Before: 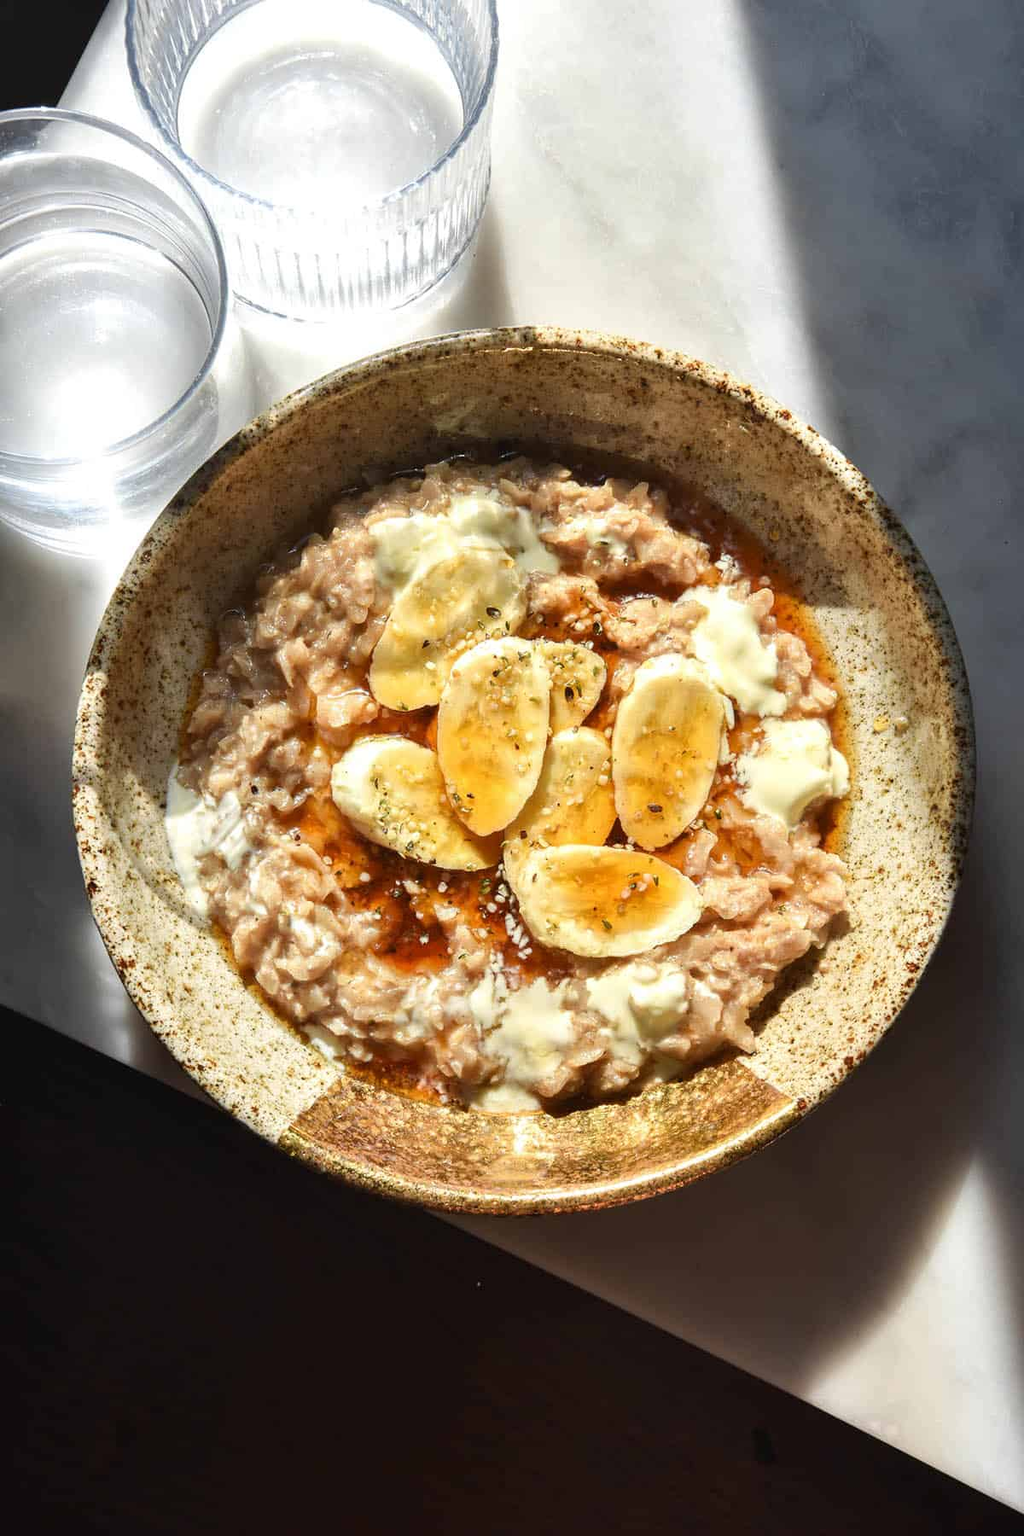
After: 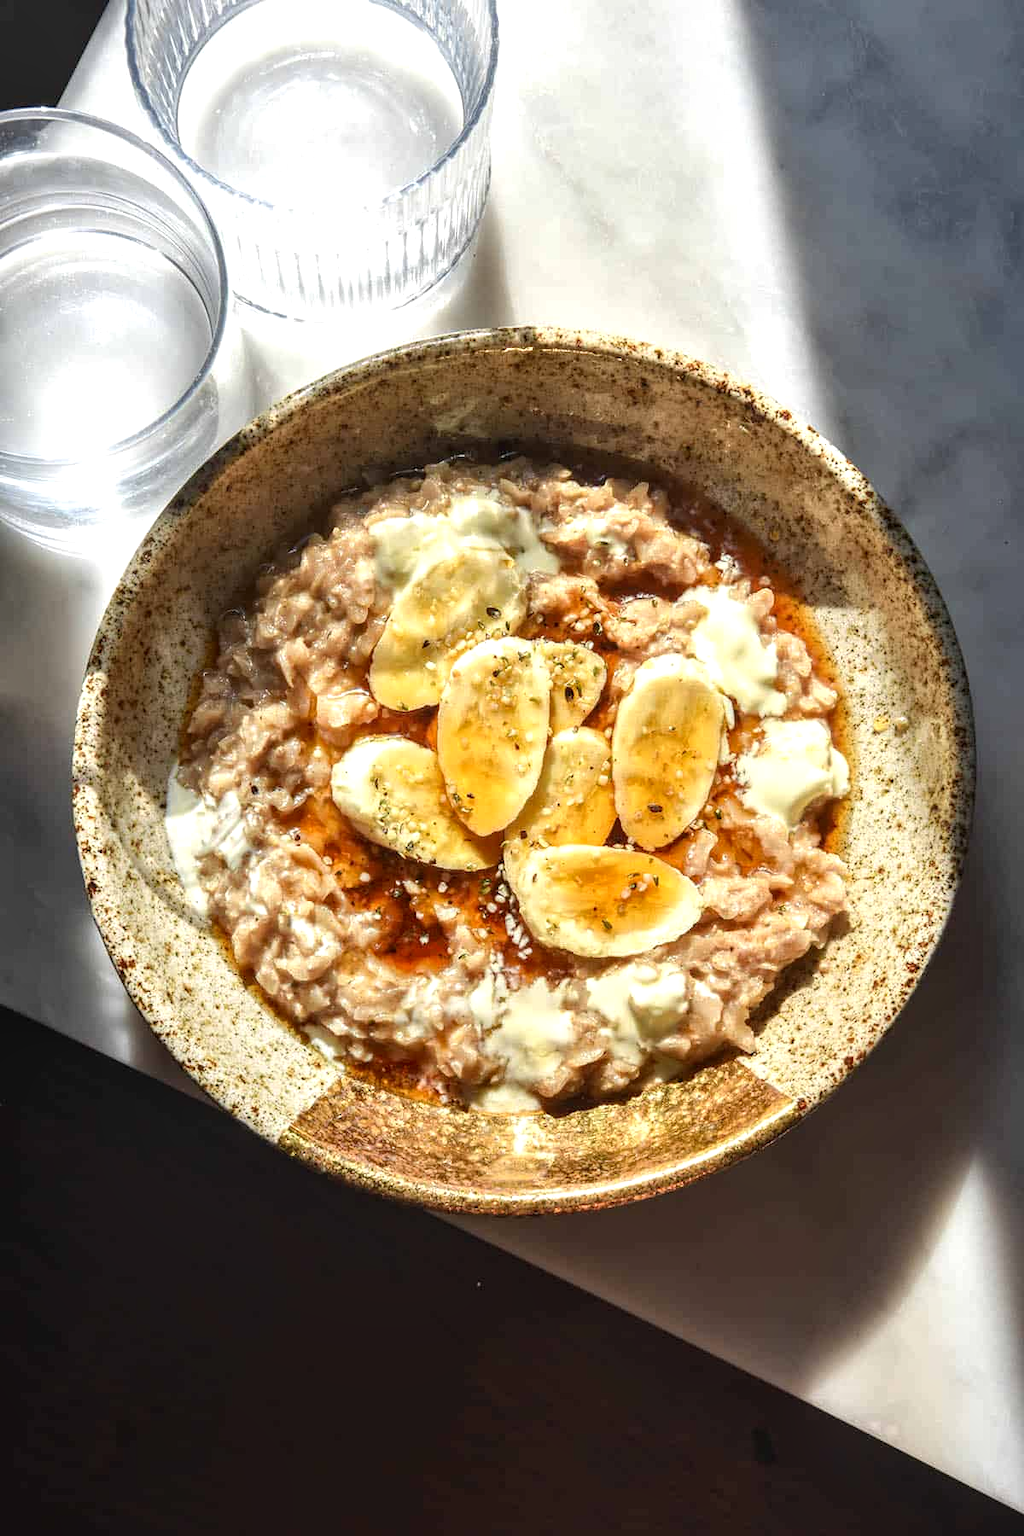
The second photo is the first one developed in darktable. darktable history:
exposure: exposure 0.2 EV, compensate highlight preservation false
local contrast: on, module defaults
